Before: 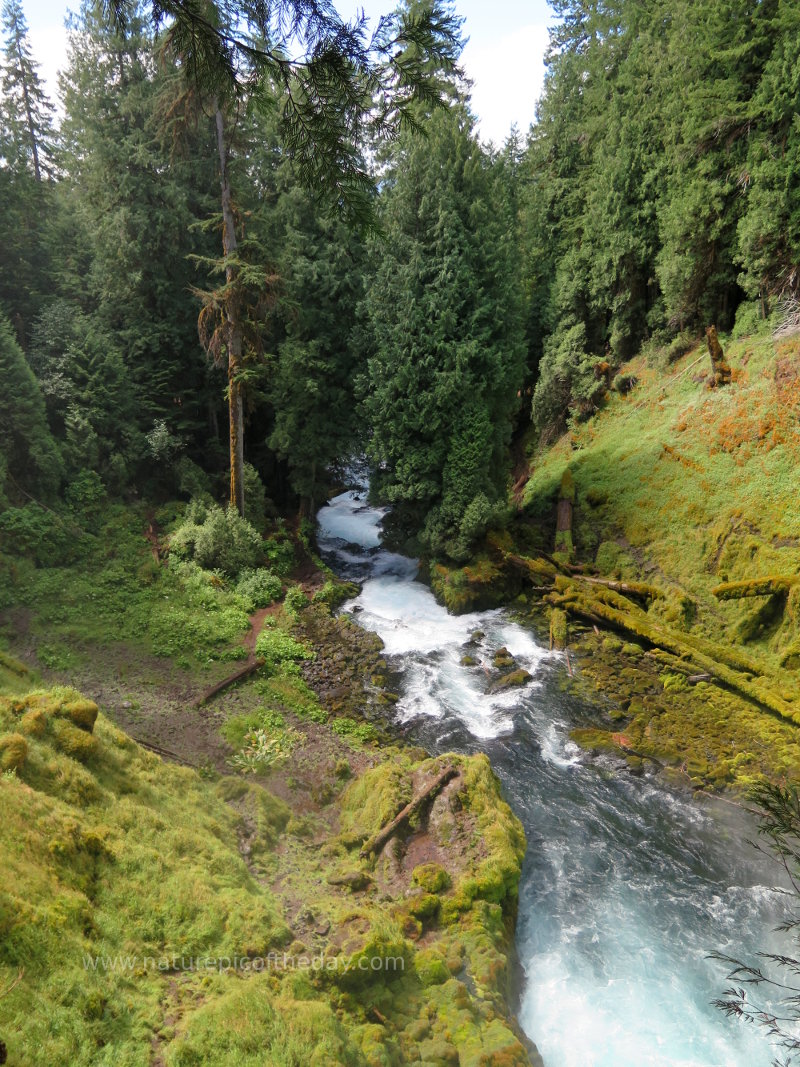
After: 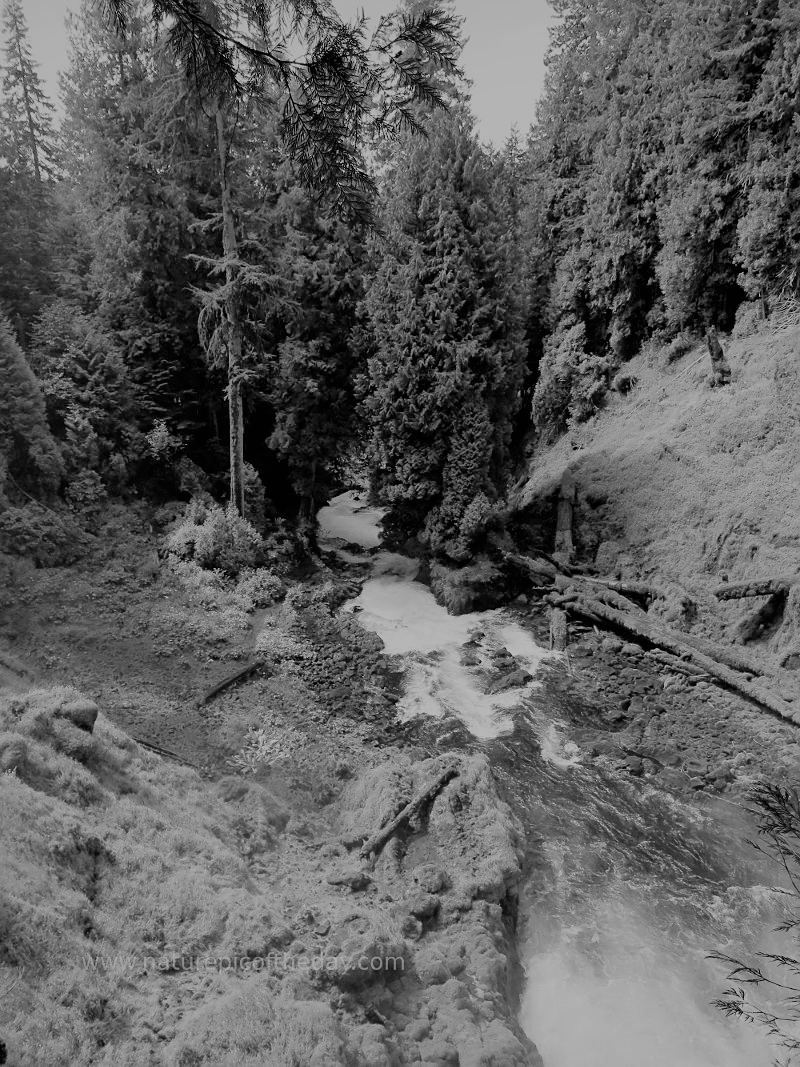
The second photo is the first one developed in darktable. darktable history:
shadows and highlights: on, module defaults
monochrome: a 73.58, b 64.21
sharpen: radius 1.458, amount 0.398, threshold 1.271
filmic rgb: black relative exposure -6.15 EV, white relative exposure 6.96 EV, hardness 2.23, color science v6 (2022)
